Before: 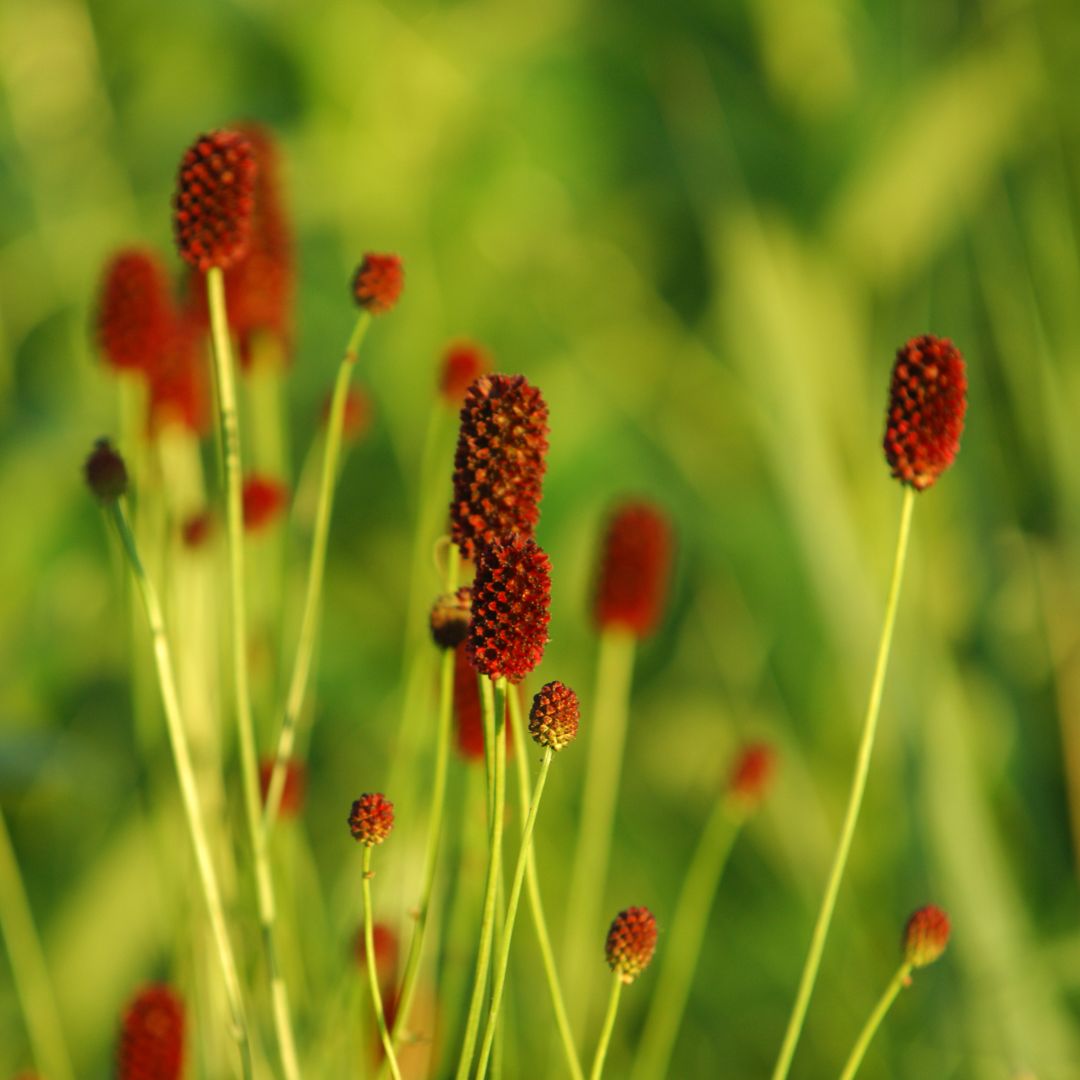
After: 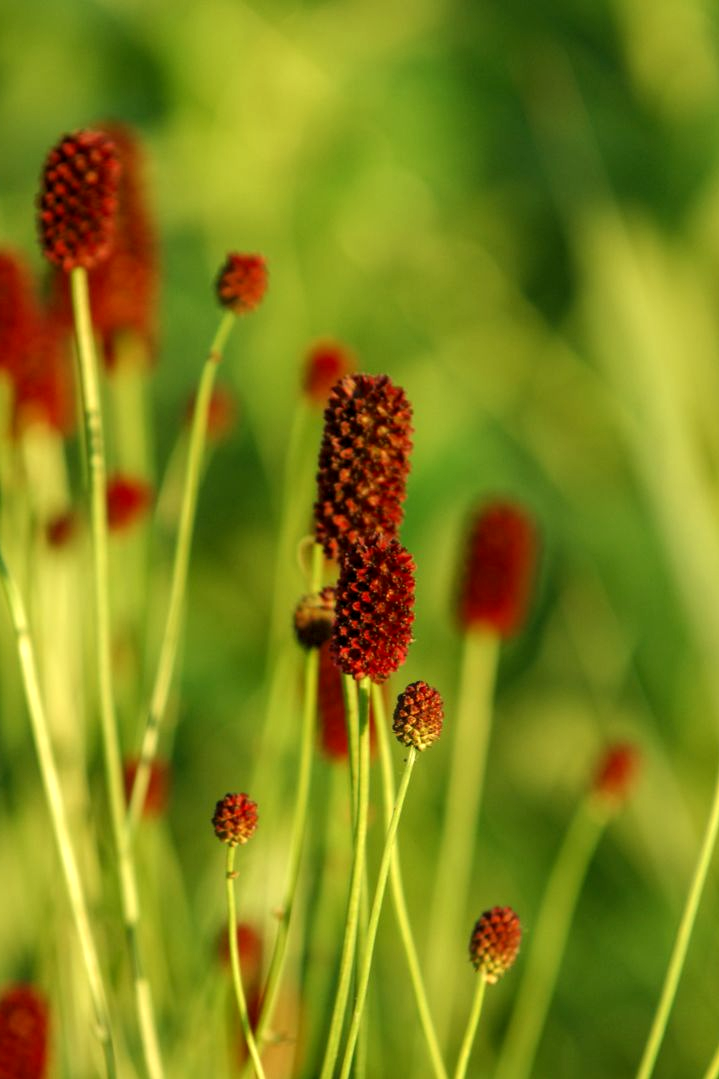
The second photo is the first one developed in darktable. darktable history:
local contrast: highlights 25%, detail 130%
crop and rotate: left 12.673%, right 20.66%
